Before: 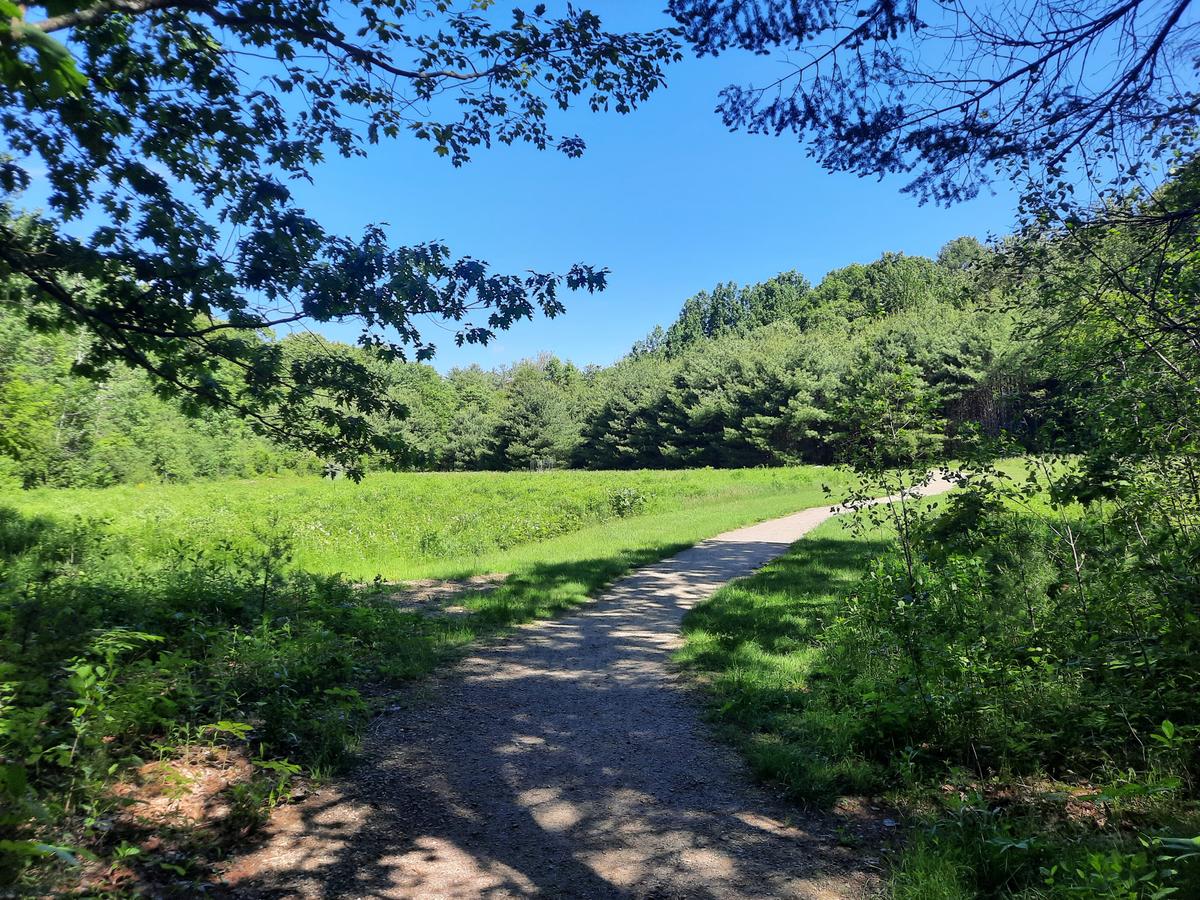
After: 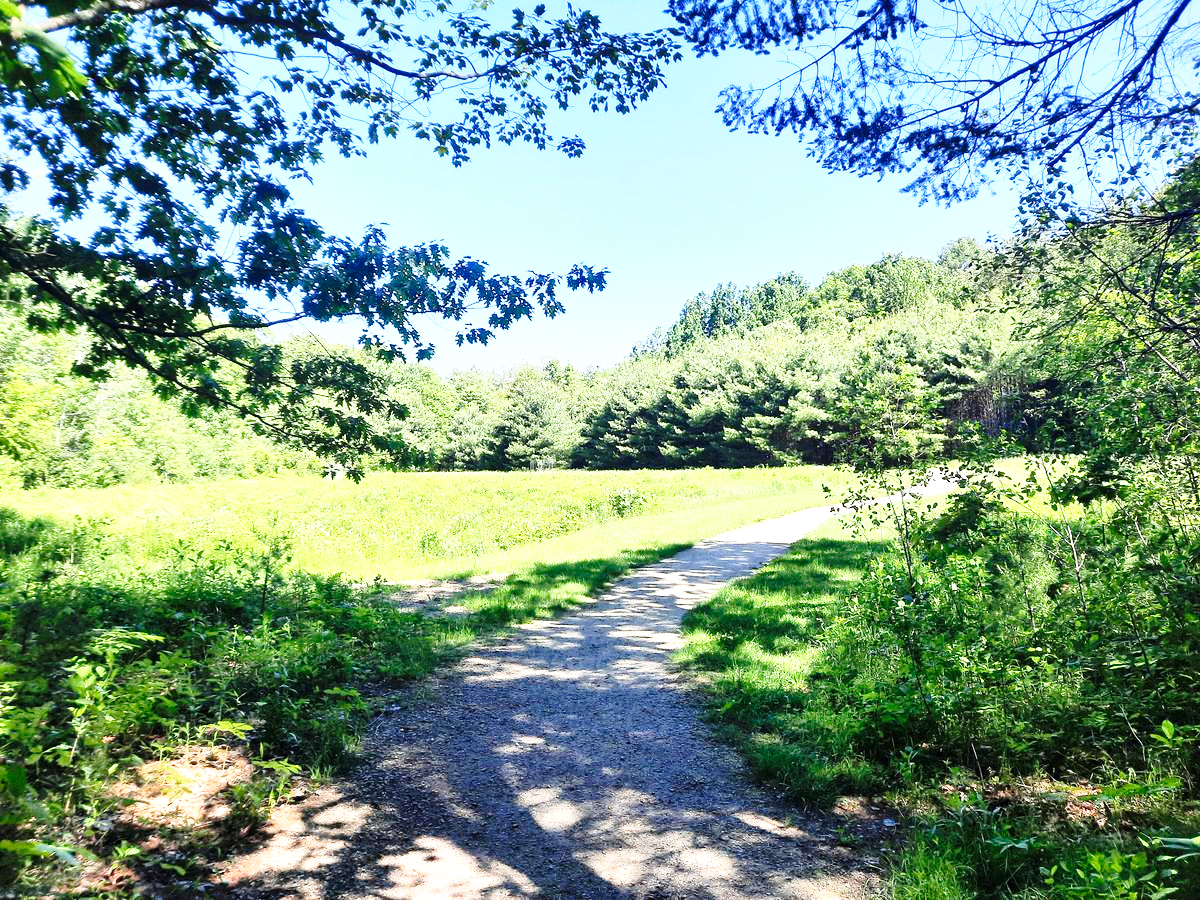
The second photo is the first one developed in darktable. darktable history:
exposure: black level correction 0, exposure 0.95 EV, compensate exposure bias true, compensate highlight preservation false
base curve: curves: ch0 [(0, 0) (0.028, 0.03) (0.121, 0.232) (0.46, 0.748) (0.859, 0.968) (1, 1)], preserve colors none
